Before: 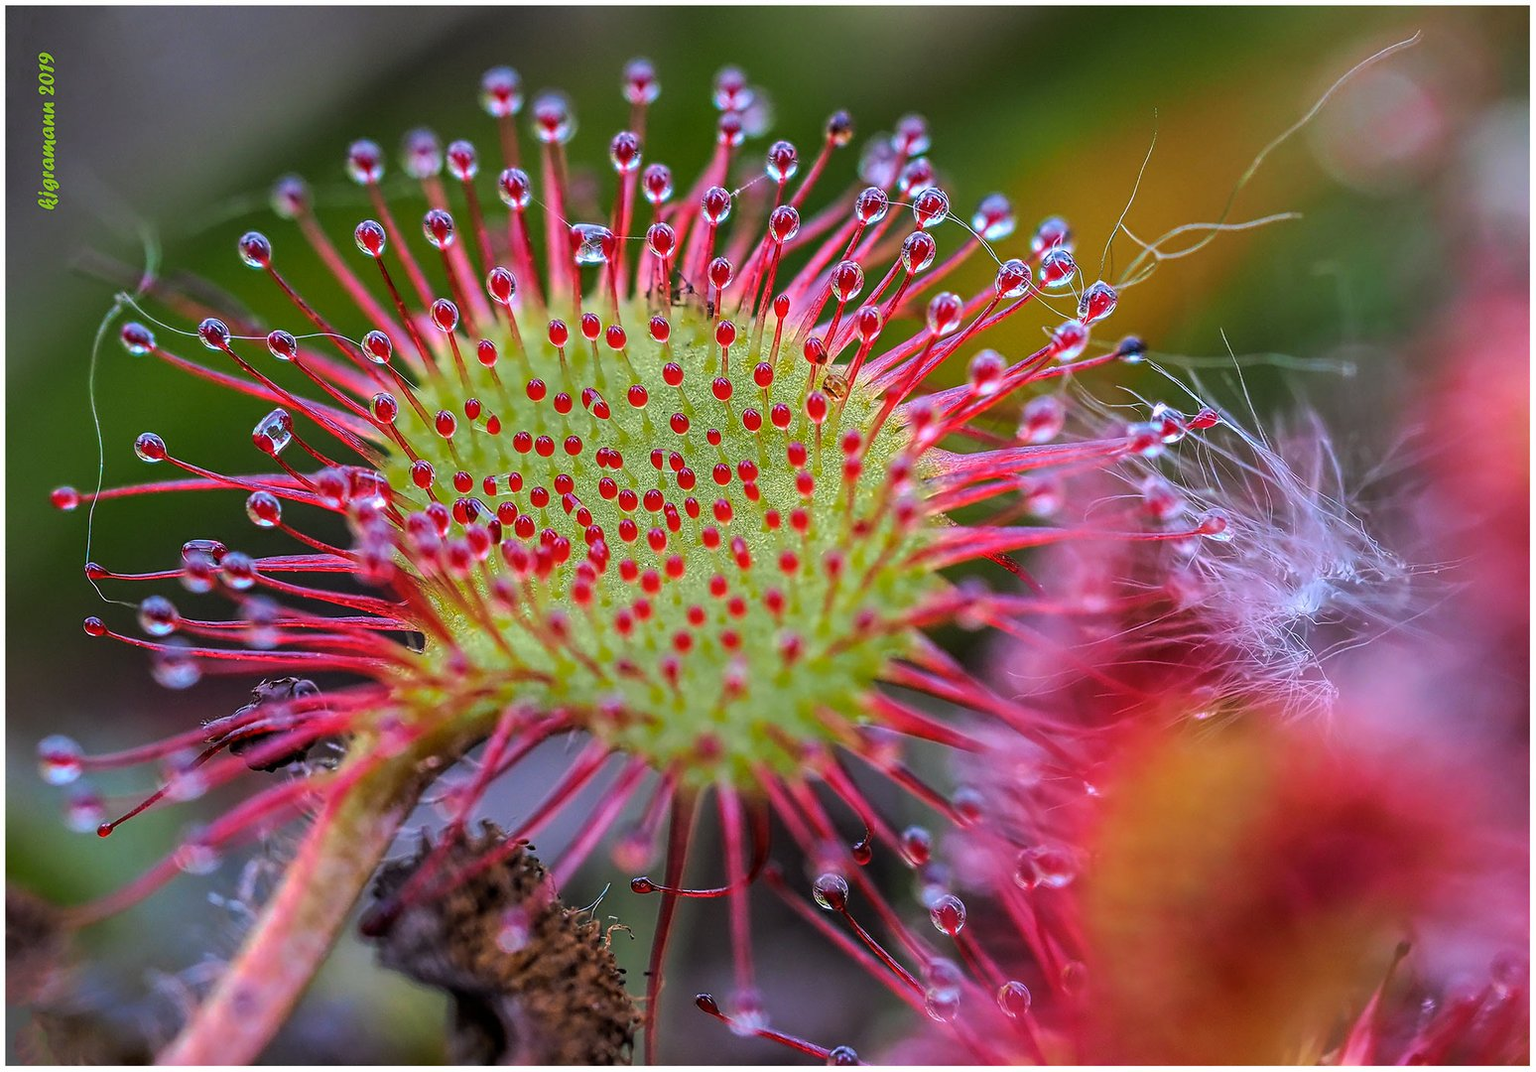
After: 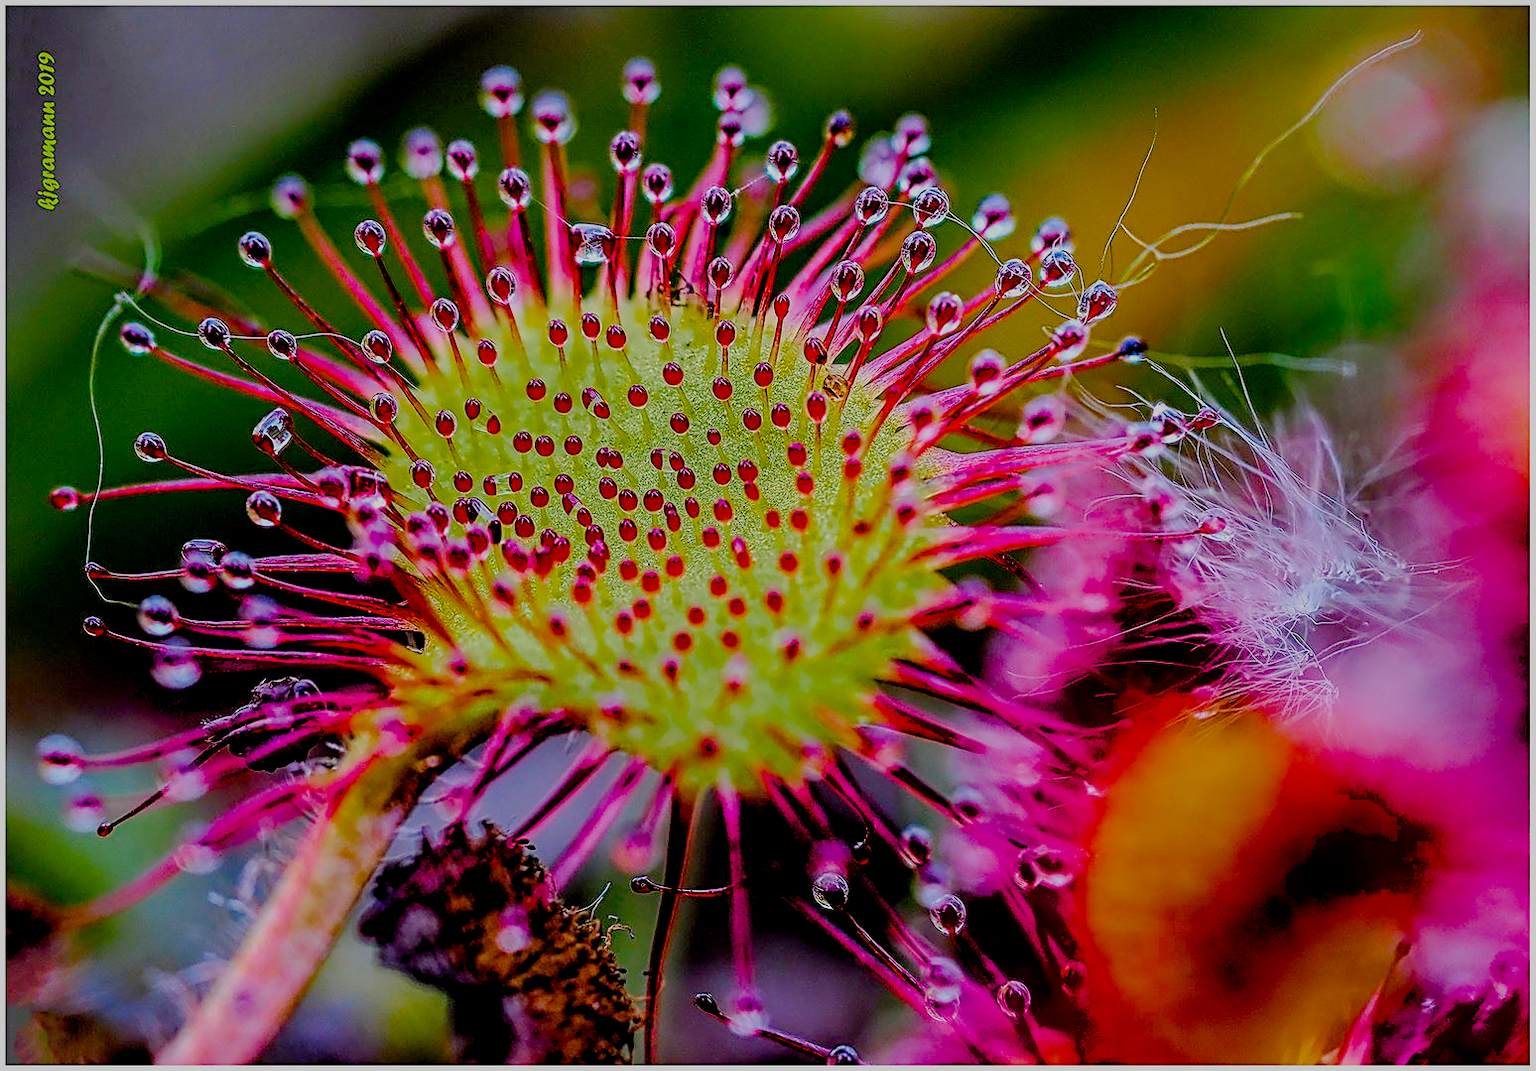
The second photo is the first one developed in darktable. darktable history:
color balance rgb: perceptual saturation grading › global saturation 45%, perceptual saturation grading › highlights -25%, perceptual saturation grading › shadows 50%, perceptual brilliance grading › global brilliance 3%, global vibrance 3%
filmic rgb: middle gray luminance 18%, black relative exposure -7.5 EV, white relative exposure 8.5 EV, threshold 6 EV, target black luminance 0%, hardness 2.23, latitude 18.37%, contrast 0.878, highlights saturation mix 5%, shadows ↔ highlights balance 10.15%, add noise in highlights 0, preserve chrominance no, color science v3 (2019), use custom middle-gray values true, iterations of high-quality reconstruction 0, contrast in highlights soft, enable highlight reconstruction true
exposure: black level correction 0.016, exposure -0.009 EV, compensate highlight preservation false
sharpen: on, module defaults
